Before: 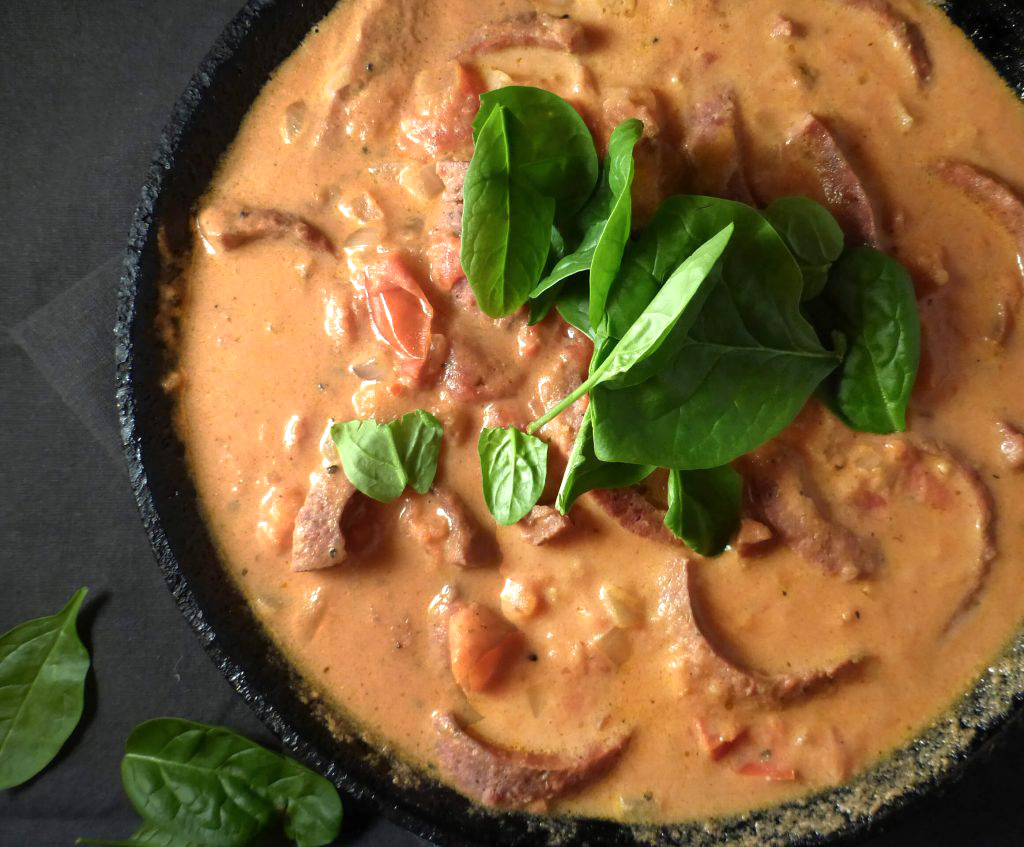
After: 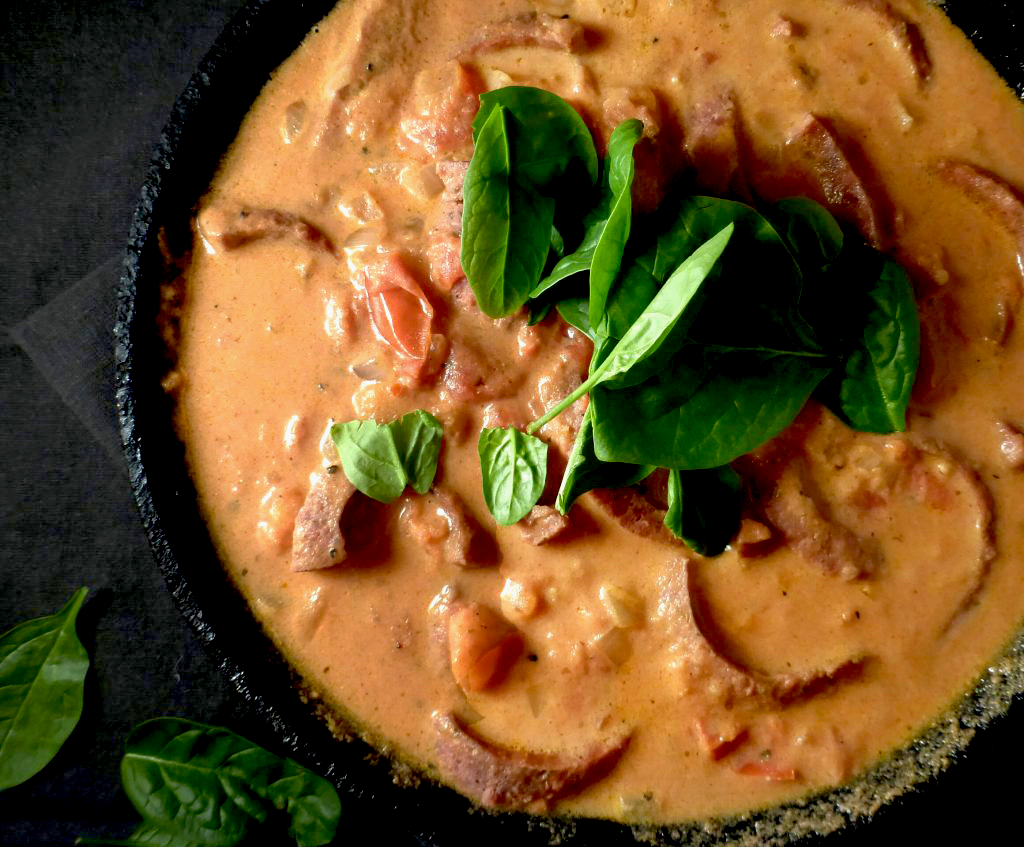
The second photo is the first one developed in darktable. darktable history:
exposure: black level correction 0.028, exposure -0.08 EV, compensate exposure bias true, compensate highlight preservation false
